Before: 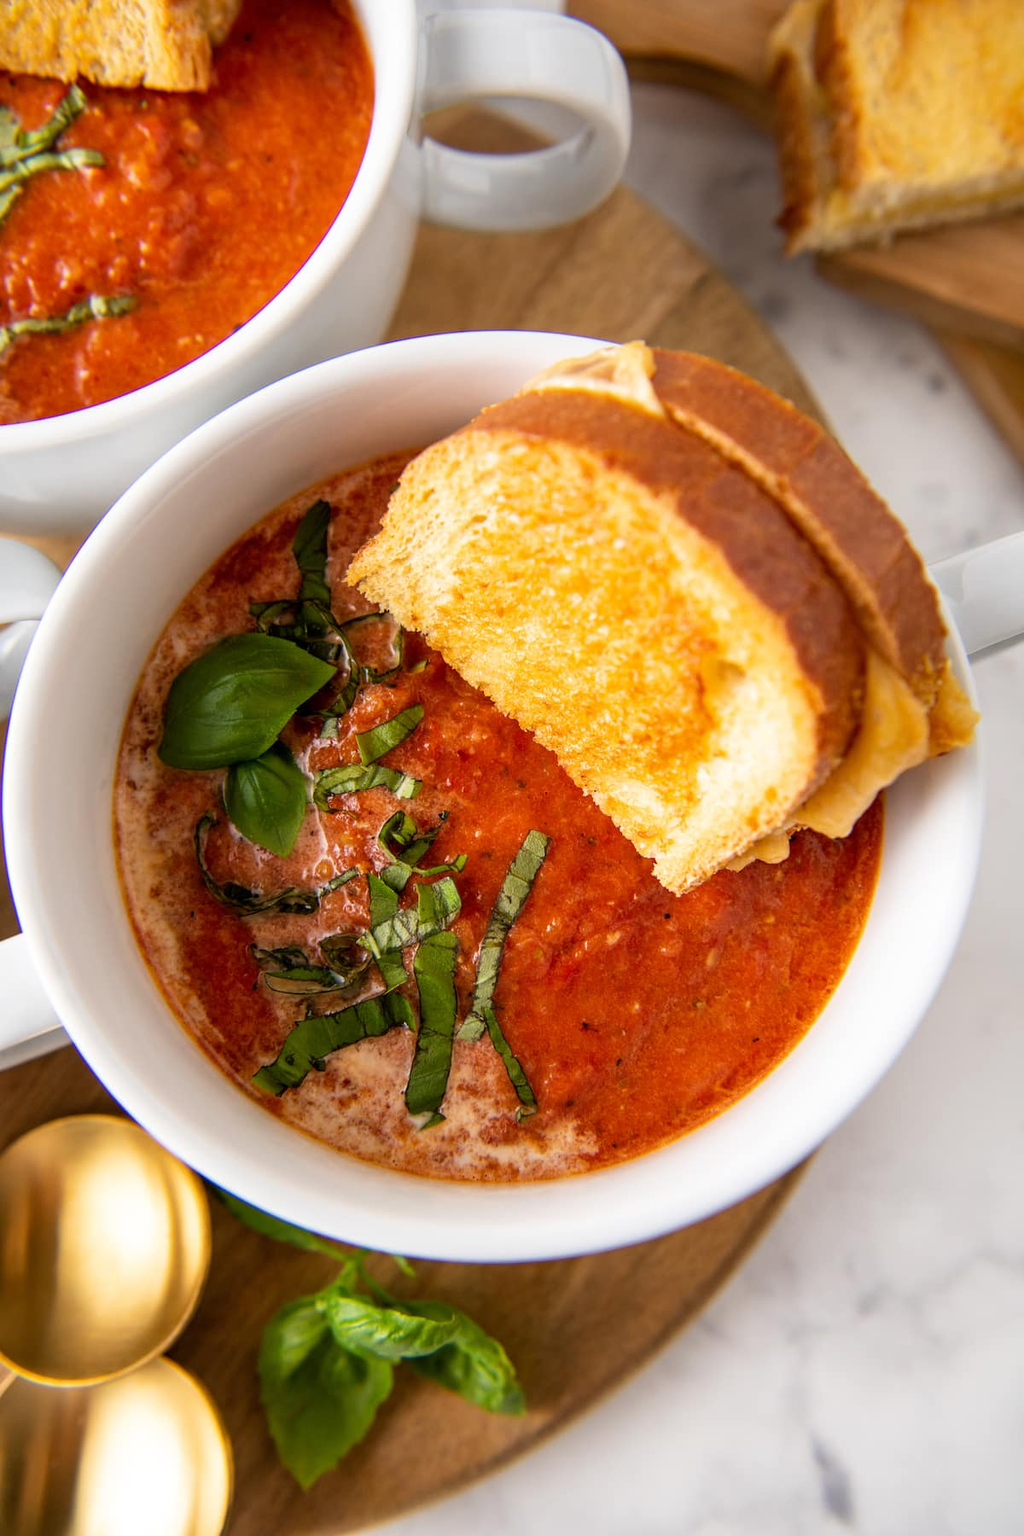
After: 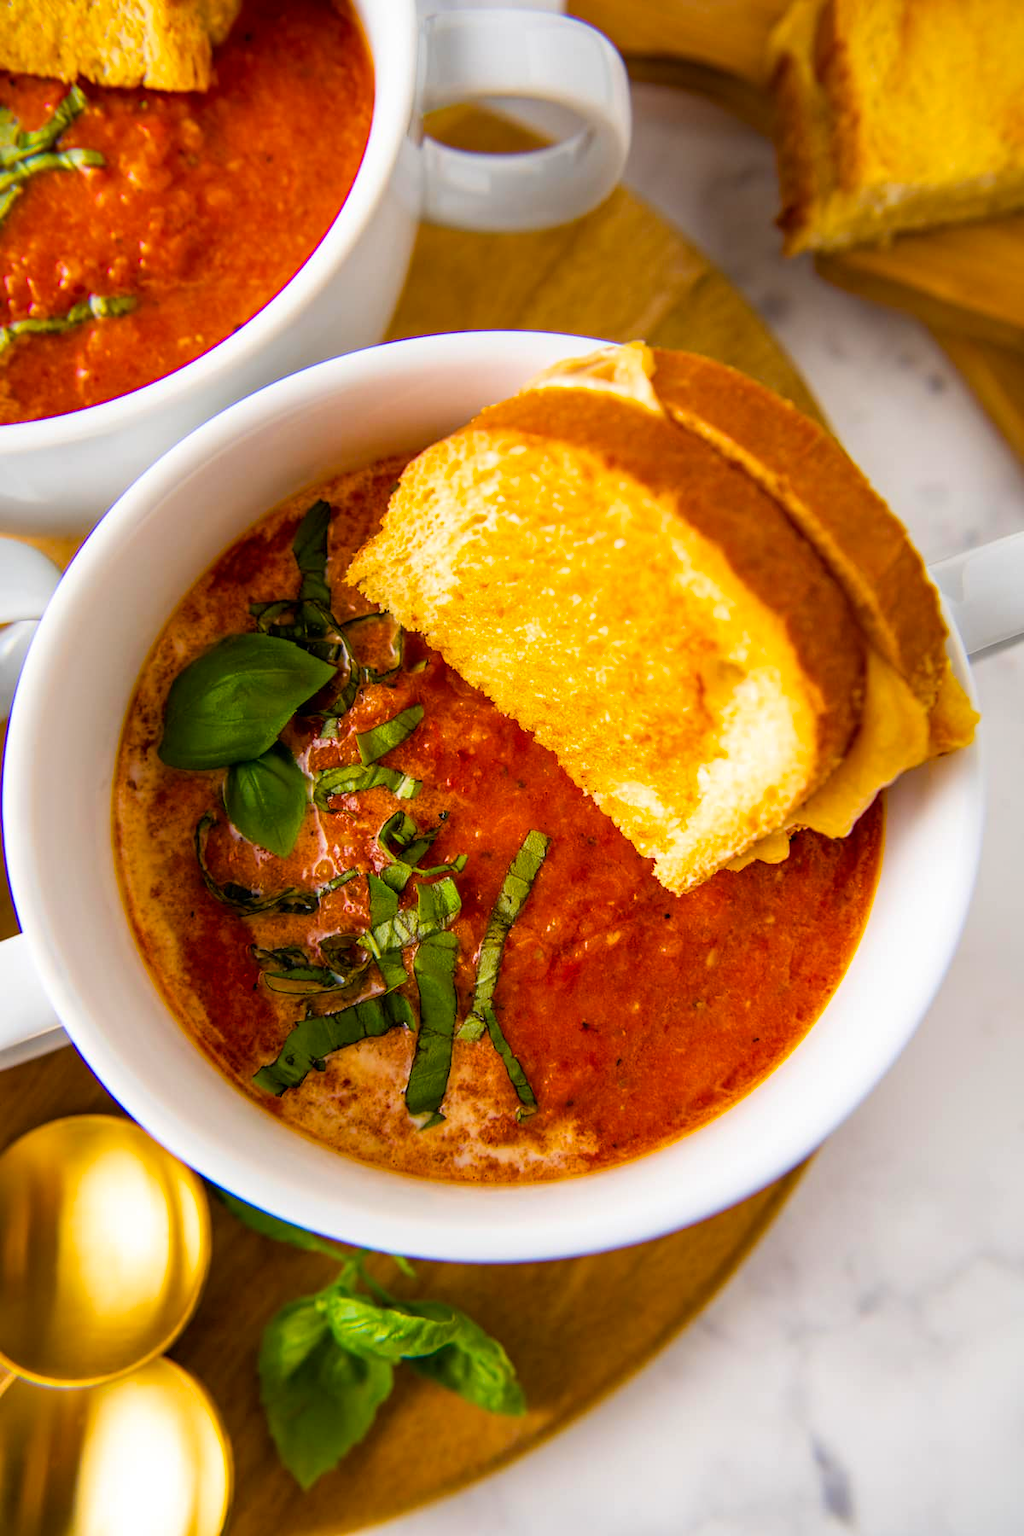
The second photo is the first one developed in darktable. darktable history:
color balance rgb: linear chroma grading › global chroma 14.592%, perceptual saturation grading › global saturation 28.678%, perceptual saturation grading › mid-tones 12.292%, perceptual saturation grading › shadows 9.233%
